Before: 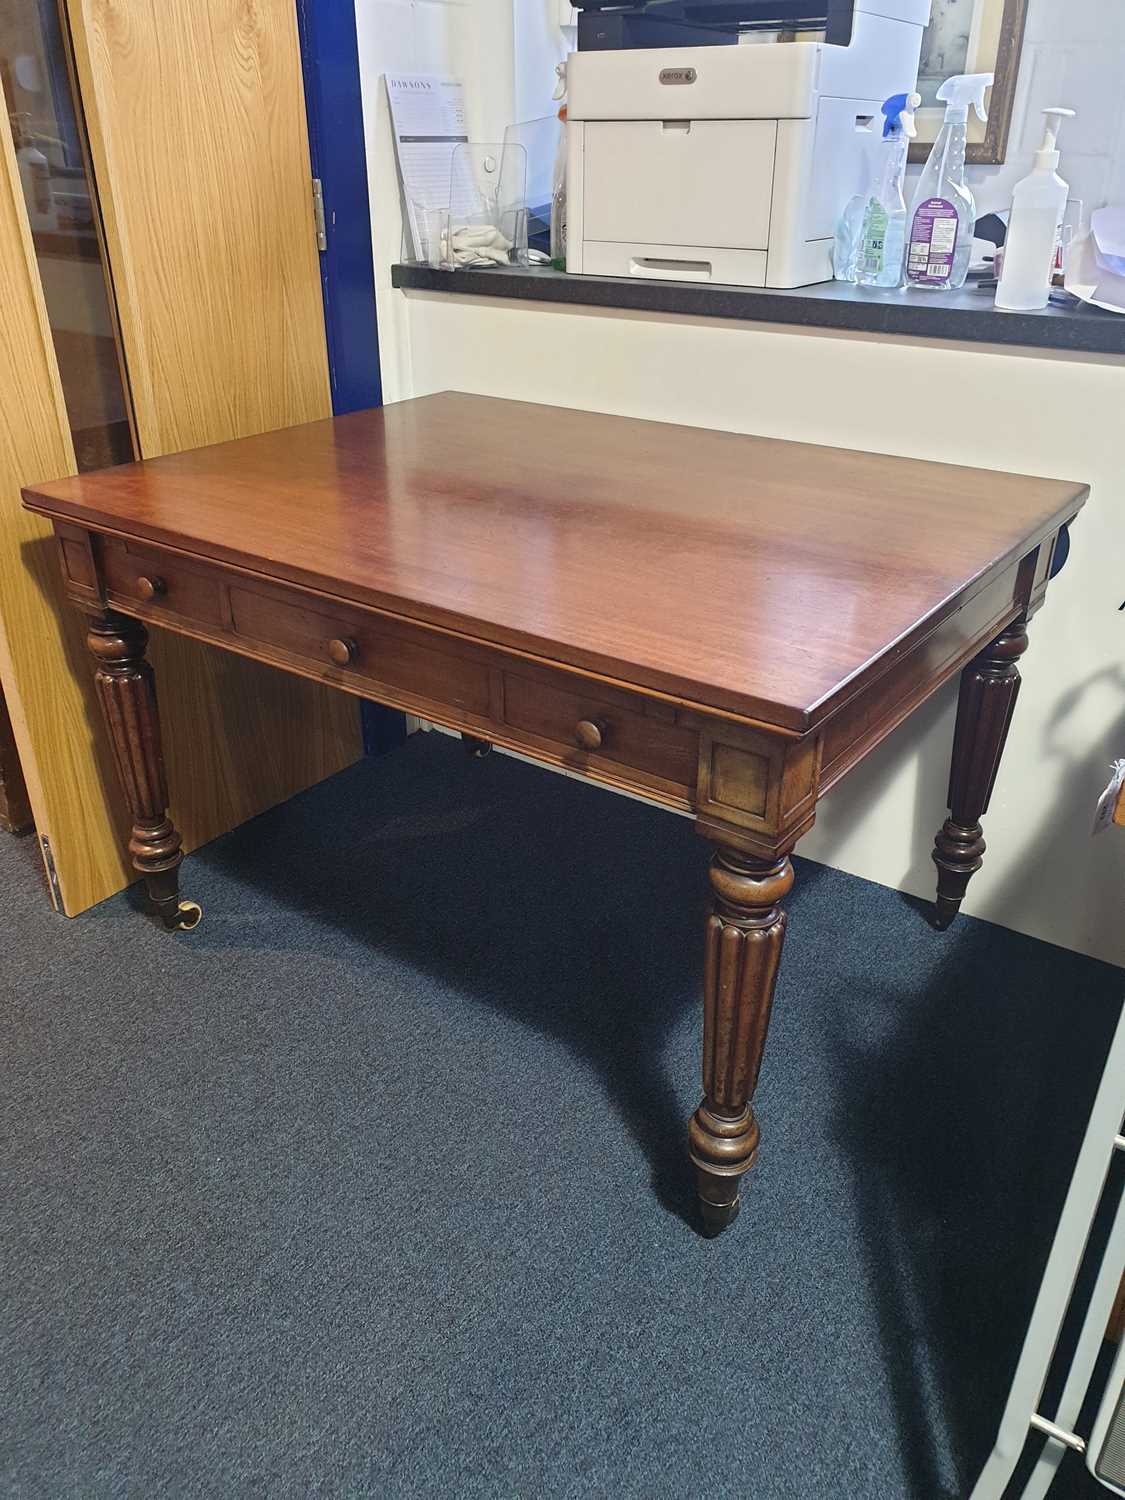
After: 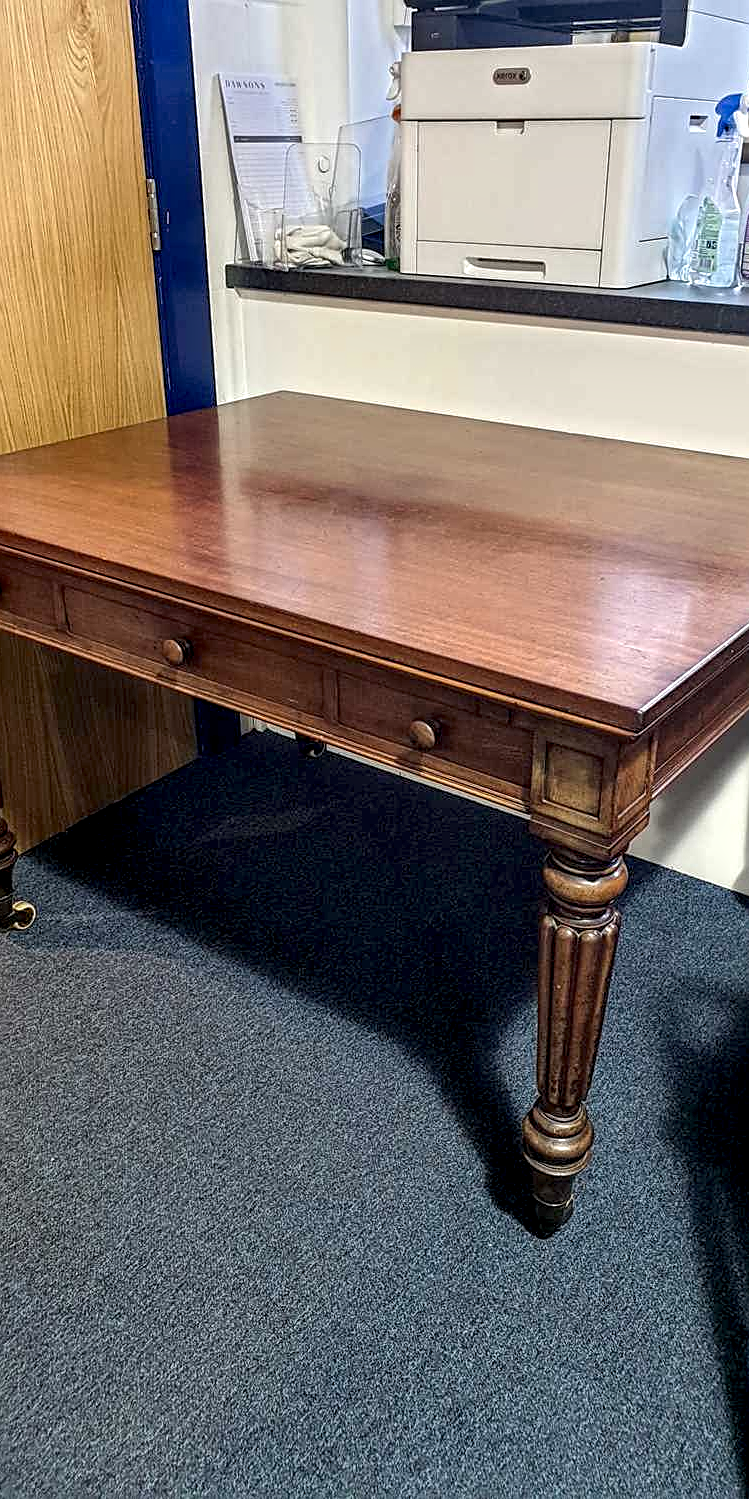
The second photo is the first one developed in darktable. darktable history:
sharpen: on, module defaults
crop and rotate: left 14.836%, right 18.501%
exposure: black level correction 0.007, exposure 0.095 EV, compensate highlight preservation false
local contrast: highlights 21%, shadows 70%, detail 170%
